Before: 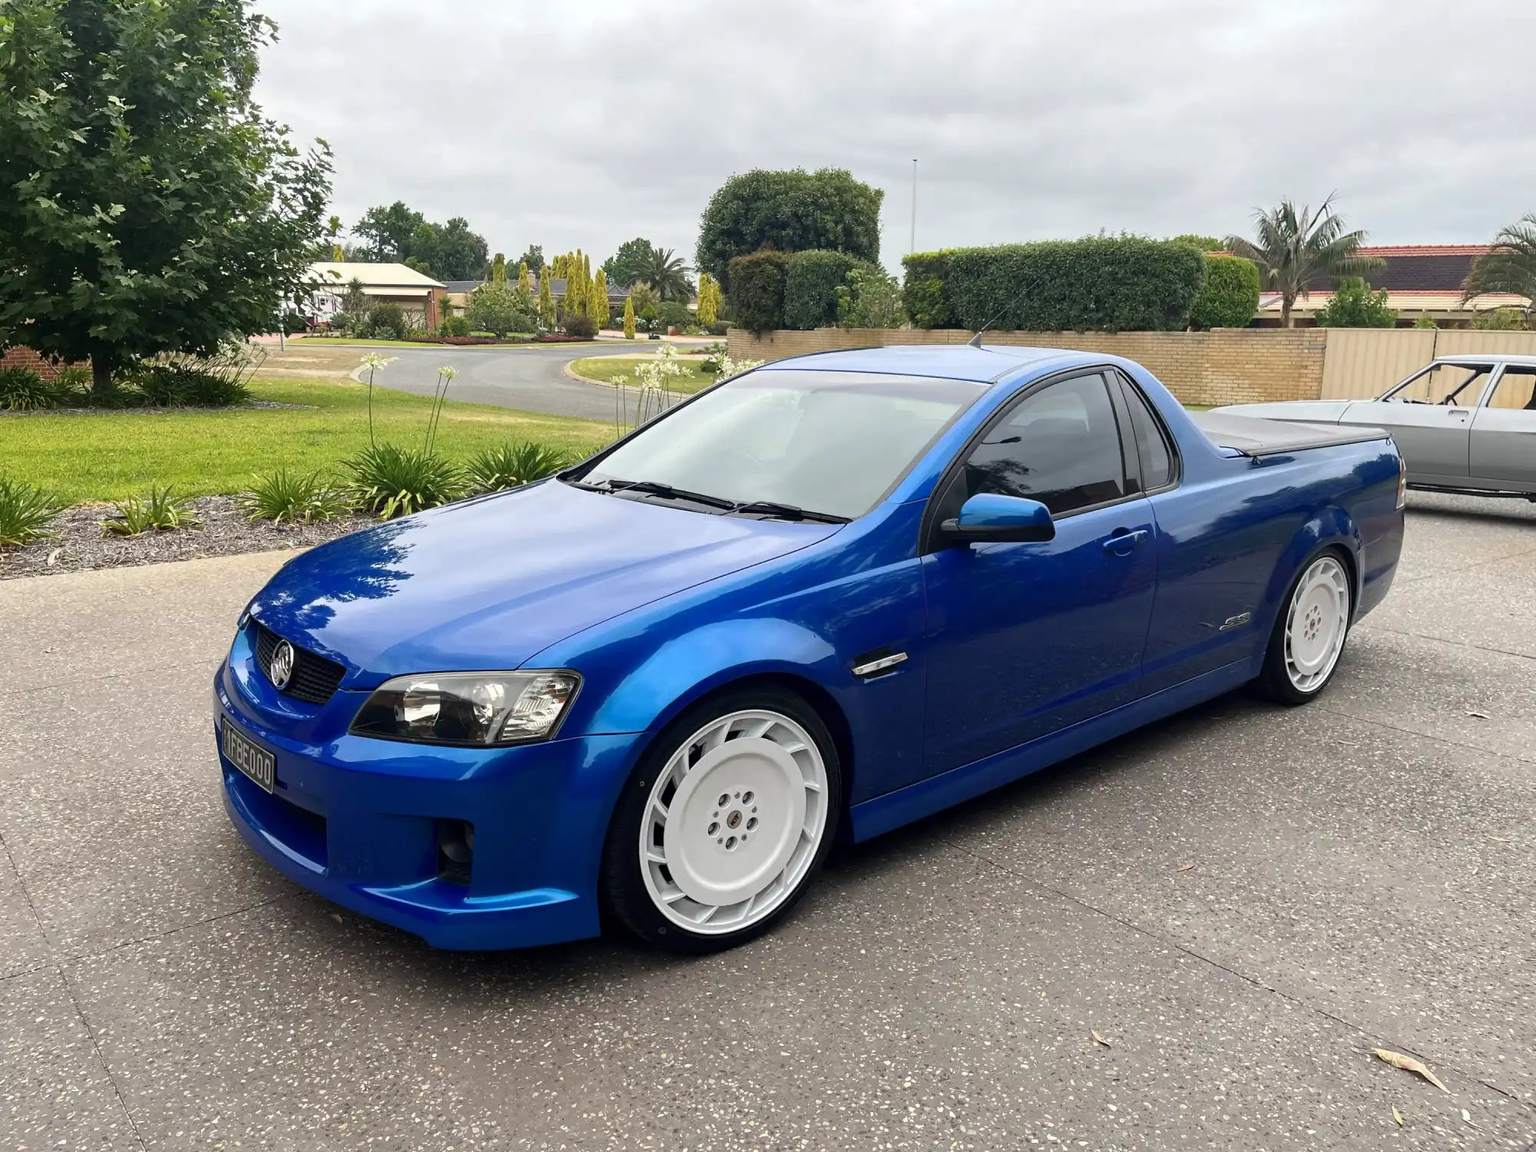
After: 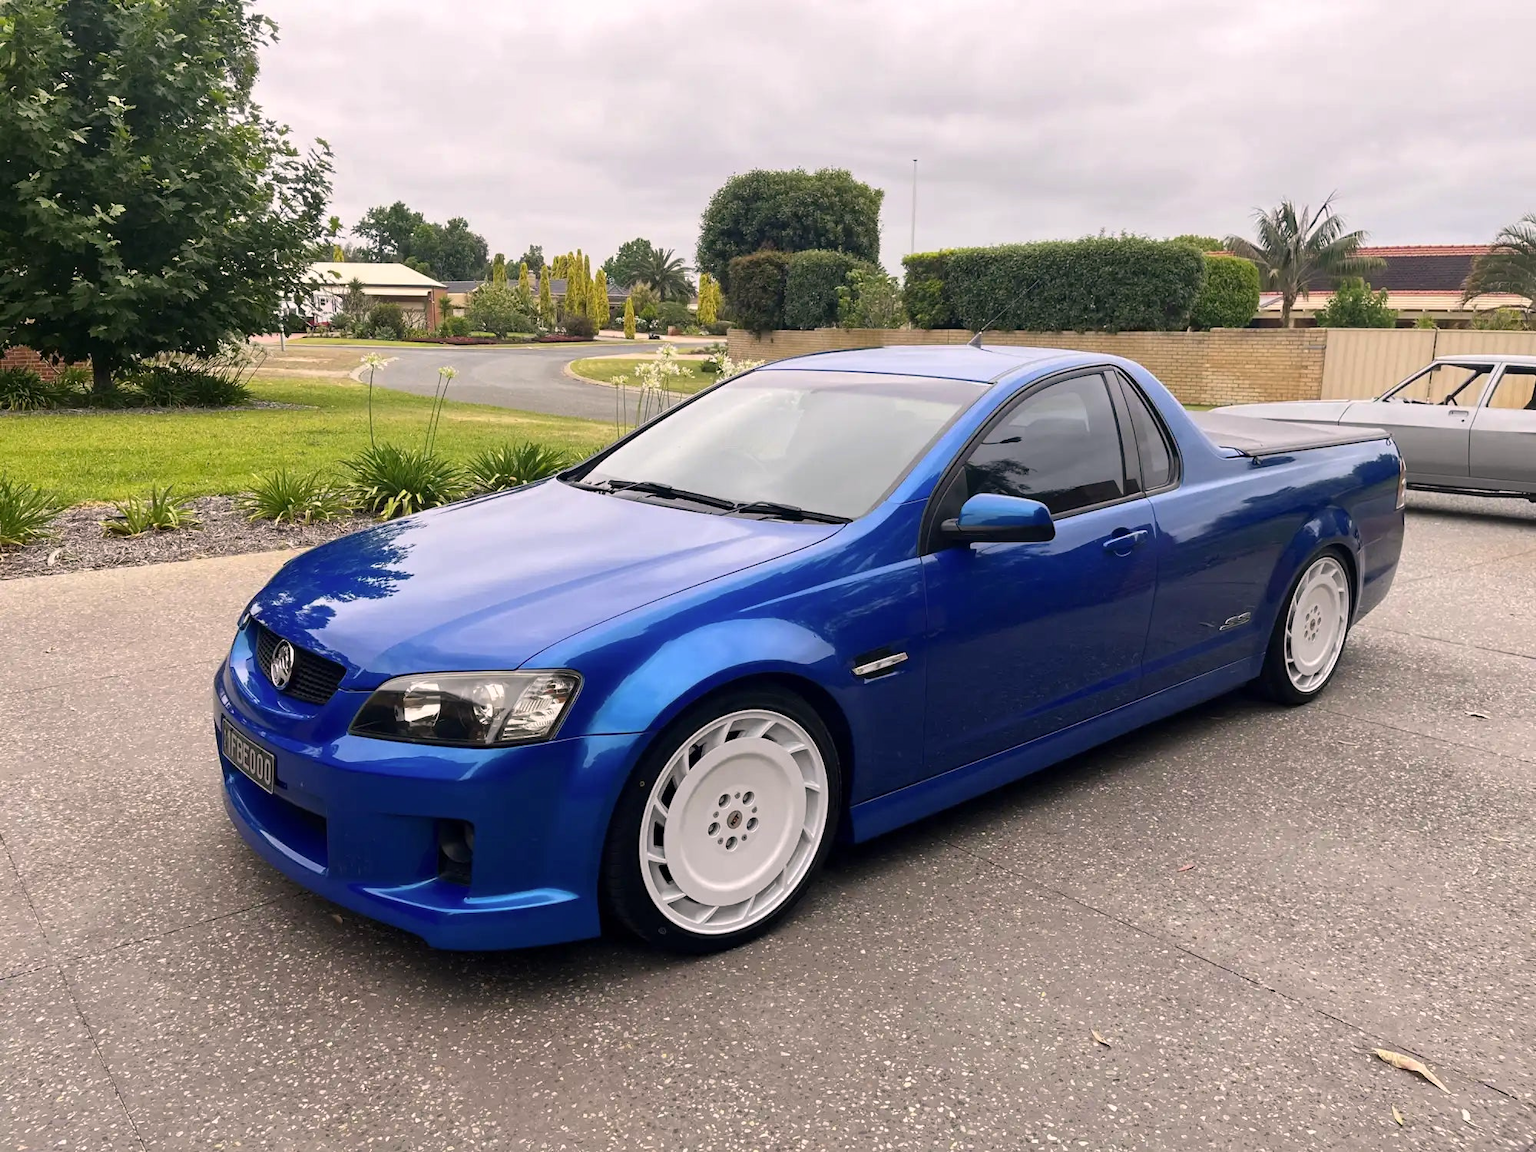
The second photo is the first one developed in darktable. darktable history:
color correction: highlights a* 7.34, highlights b* 4.37
white balance: red 0.982, blue 1.018
